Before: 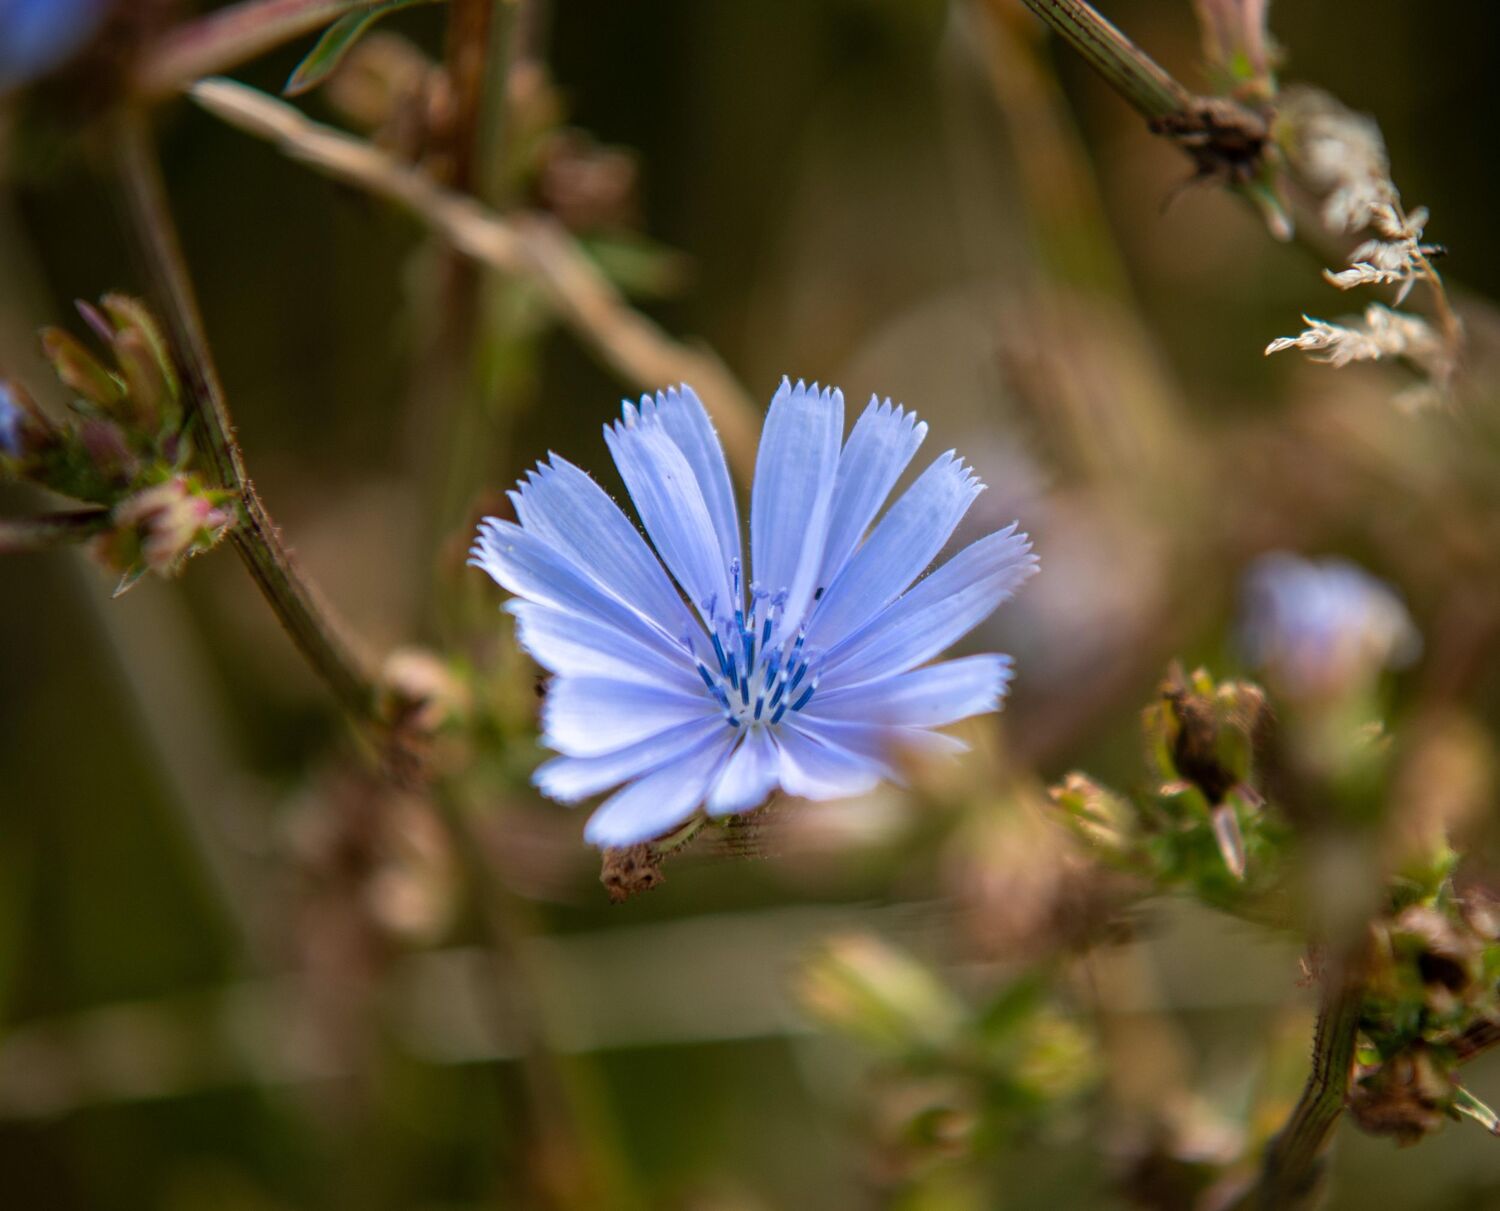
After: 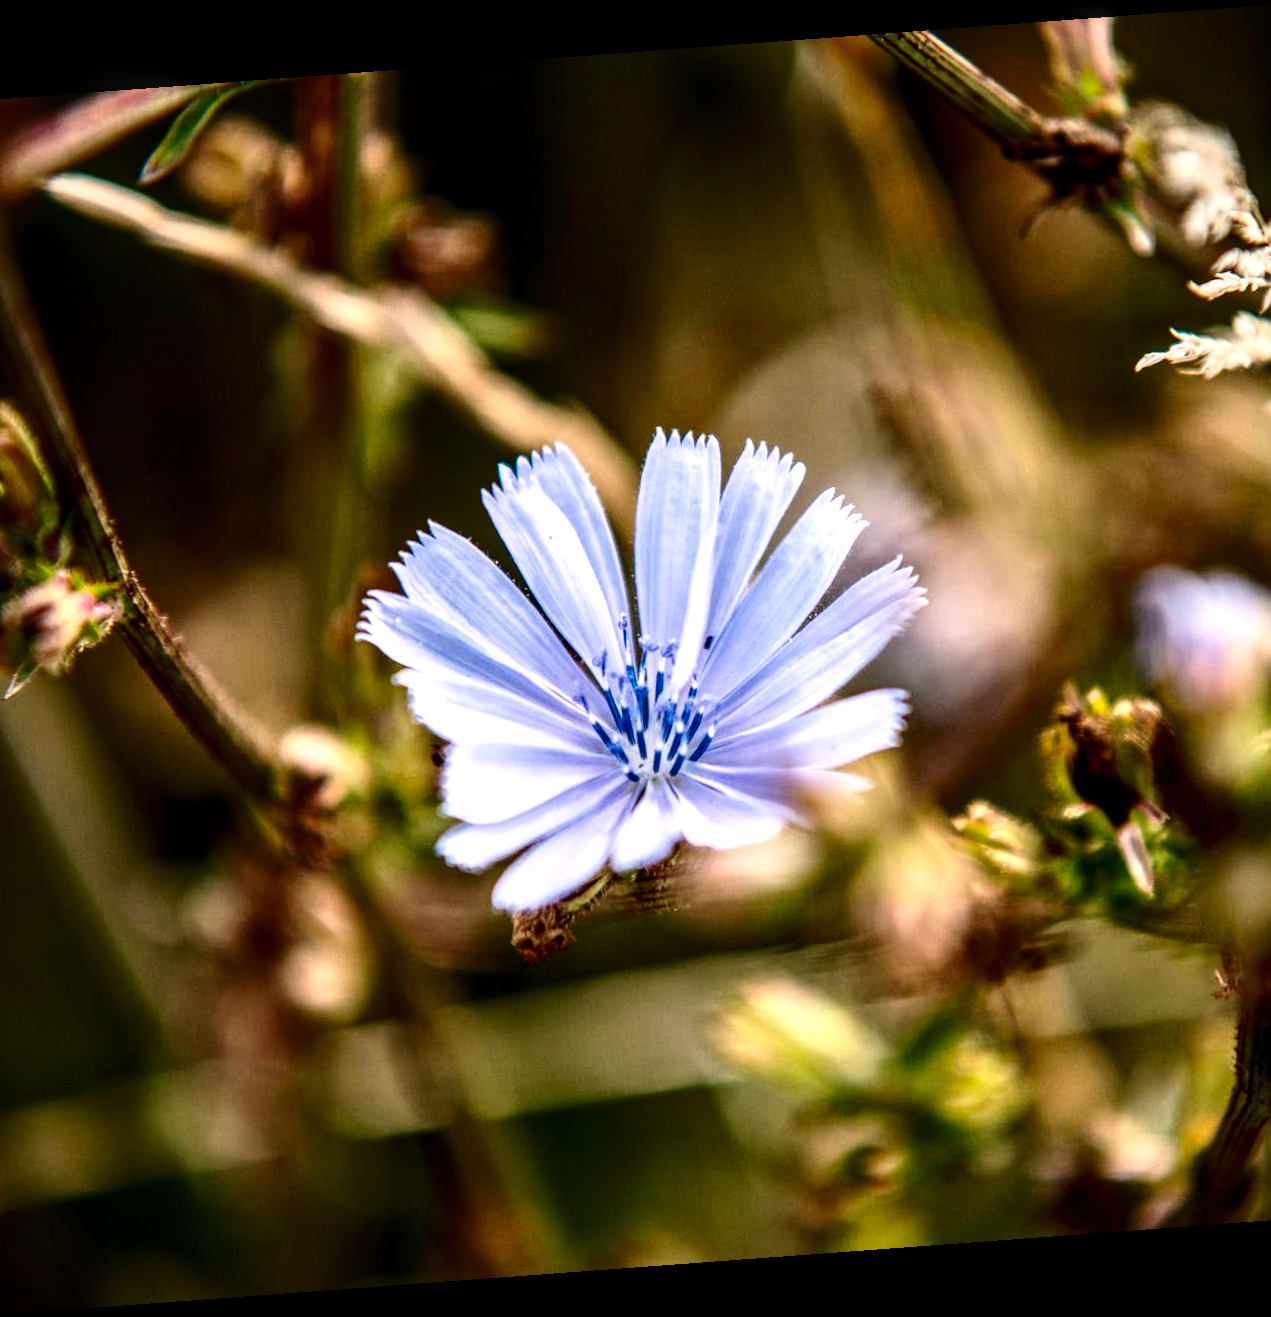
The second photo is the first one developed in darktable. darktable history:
base curve: curves: ch0 [(0, 0) (0.028, 0.03) (0.121, 0.232) (0.46, 0.748) (0.859, 0.968) (1, 1)], preserve colors none
contrast brightness saturation: contrast 0.24, brightness -0.24, saturation 0.14
rotate and perspective: rotation -4.25°, automatic cropping off
crop and rotate: left 9.597%, right 10.195%
color correction: highlights a* 3.84, highlights b* 5.07
exposure: black level correction -0.015, exposure -0.125 EV, compensate highlight preservation false
local contrast: detail 160%
